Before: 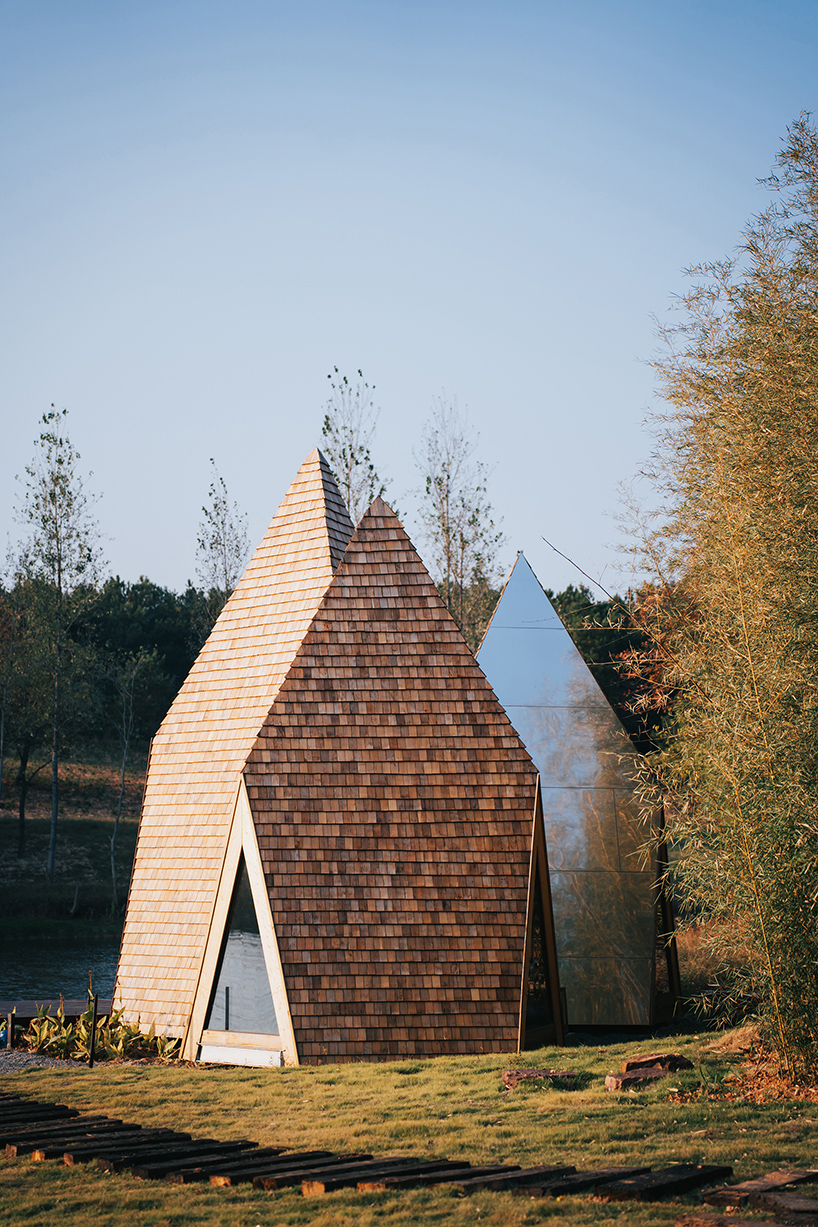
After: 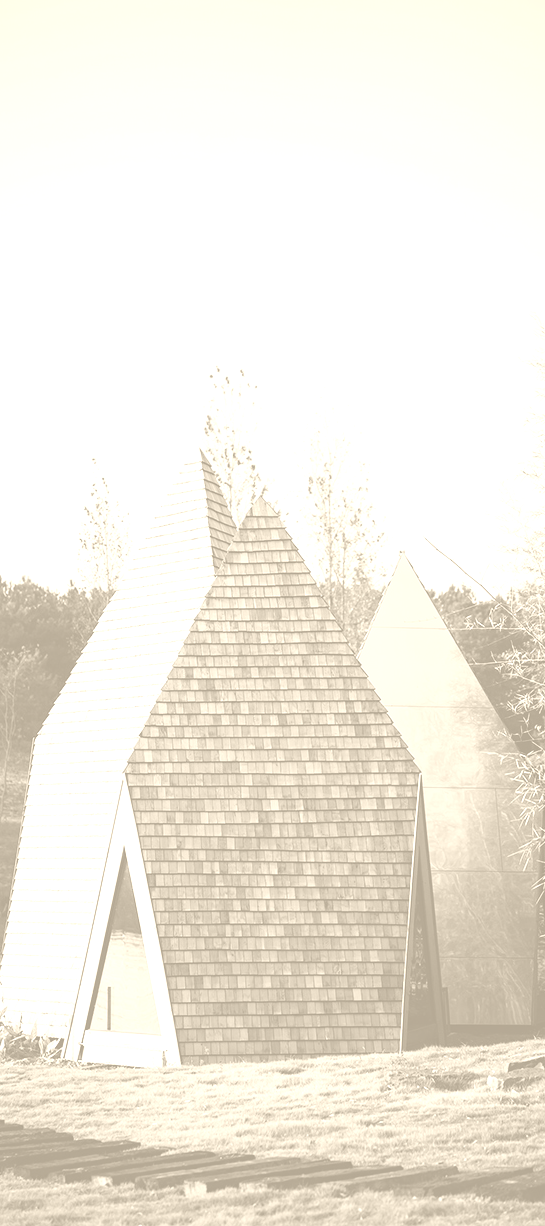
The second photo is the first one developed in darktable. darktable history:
velvia: on, module defaults
colorize: hue 36°, saturation 71%, lightness 80.79%
crop and rotate: left 14.436%, right 18.898%
